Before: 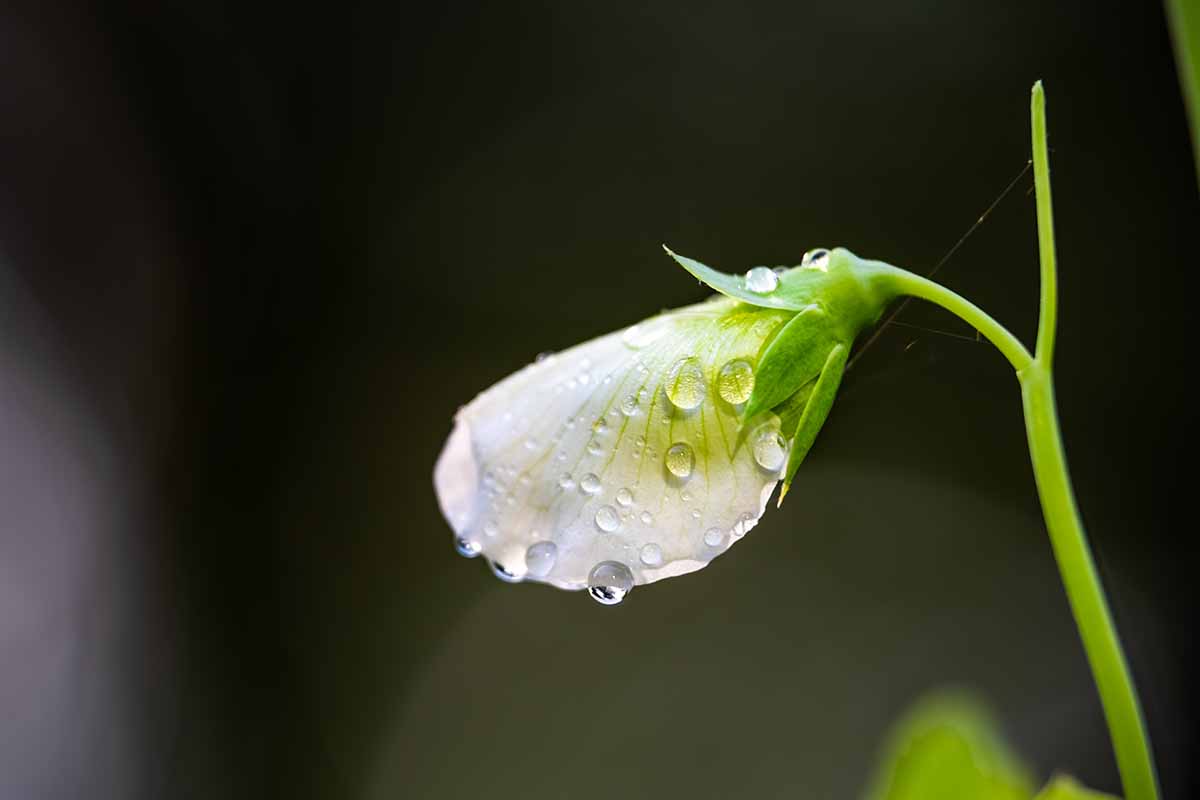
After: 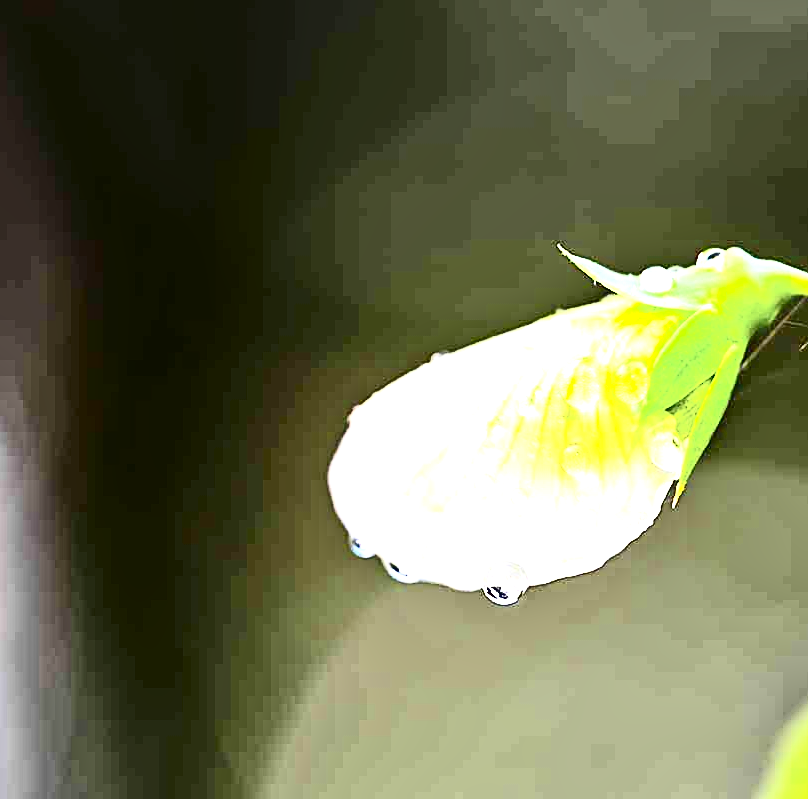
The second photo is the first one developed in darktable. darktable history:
exposure: black level correction 0, exposure 2.109 EV, compensate highlight preservation false
crop and rotate: left 8.769%, right 23.865%
tone equalizer: -7 EV 0.155 EV, -6 EV 0.578 EV, -5 EV 1.12 EV, -4 EV 1.3 EV, -3 EV 1.12 EV, -2 EV 0.6 EV, -1 EV 0.149 EV
contrast brightness saturation: contrast 0.493, saturation -0.099
sharpen: on, module defaults
